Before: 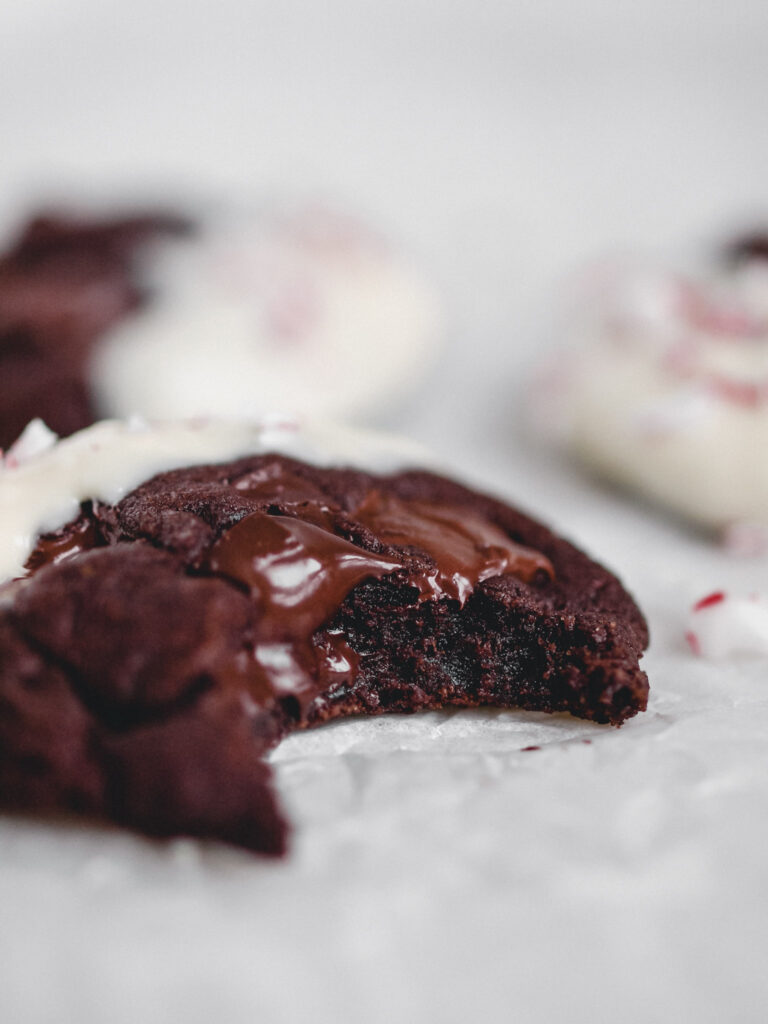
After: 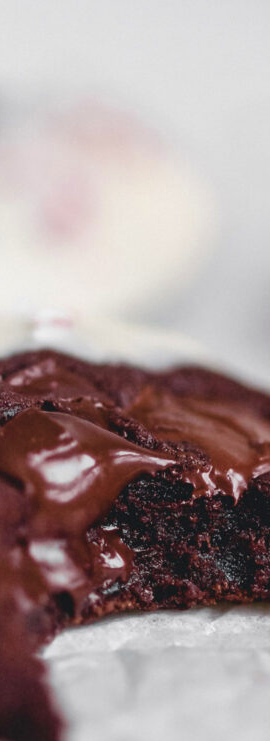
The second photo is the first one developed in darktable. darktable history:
crop and rotate: left 29.476%, top 10.214%, right 35.32%, bottom 17.333%
velvia: on, module defaults
